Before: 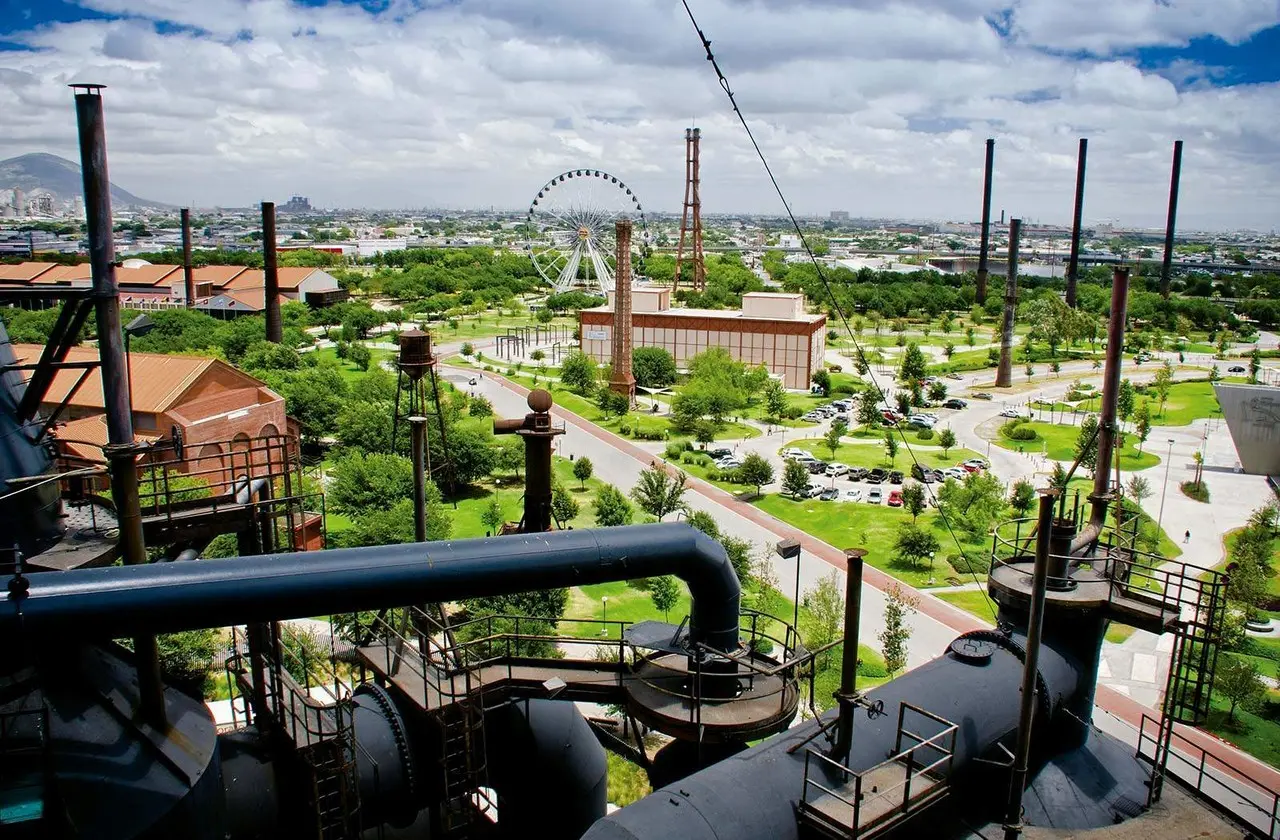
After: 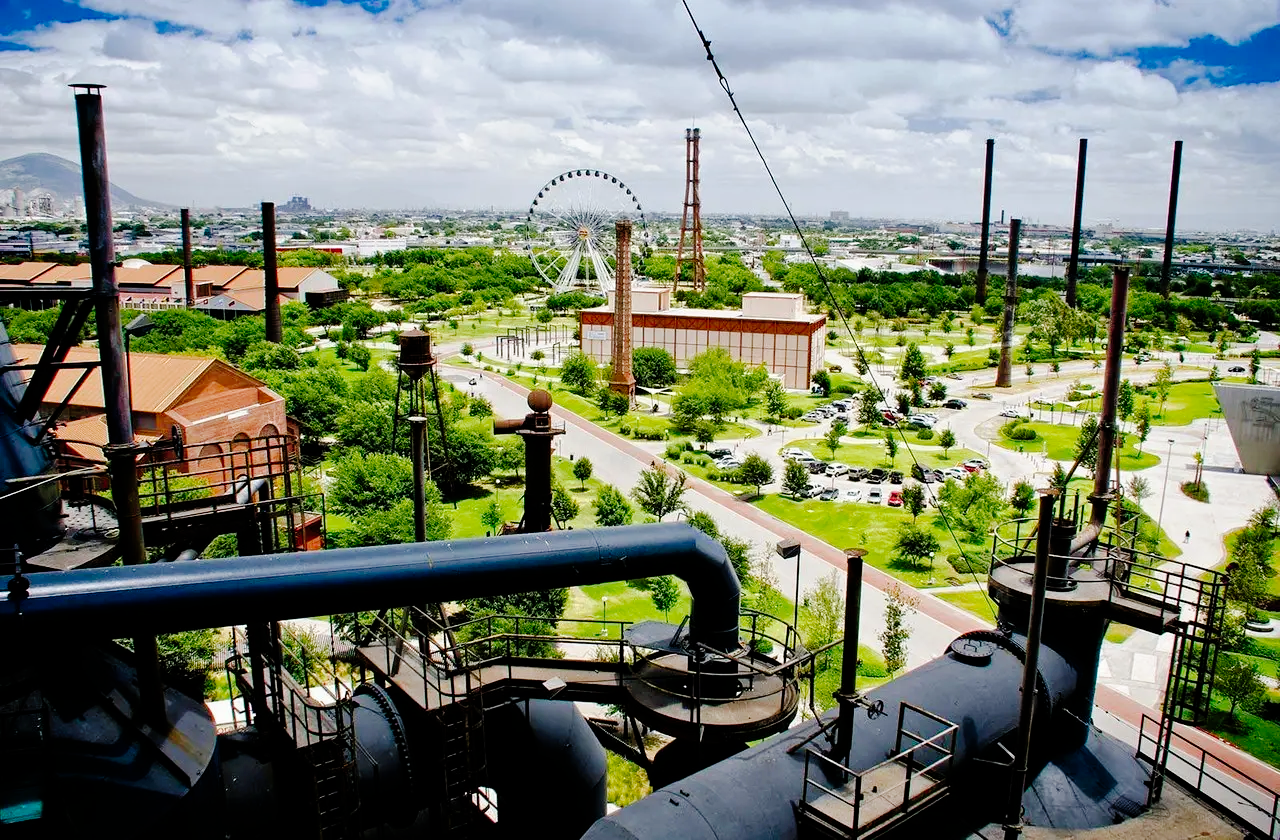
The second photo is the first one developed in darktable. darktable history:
tone curve: curves: ch0 [(0, 0) (0.003, 0) (0.011, 0.001) (0.025, 0.003) (0.044, 0.005) (0.069, 0.012) (0.1, 0.023) (0.136, 0.039) (0.177, 0.088) (0.224, 0.15) (0.277, 0.24) (0.335, 0.337) (0.399, 0.437) (0.468, 0.535) (0.543, 0.629) (0.623, 0.71) (0.709, 0.782) (0.801, 0.856) (0.898, 0.94) (1, 1)], preserve colors none
shadows and highlights: shadows 25.93, highlights -26.33
